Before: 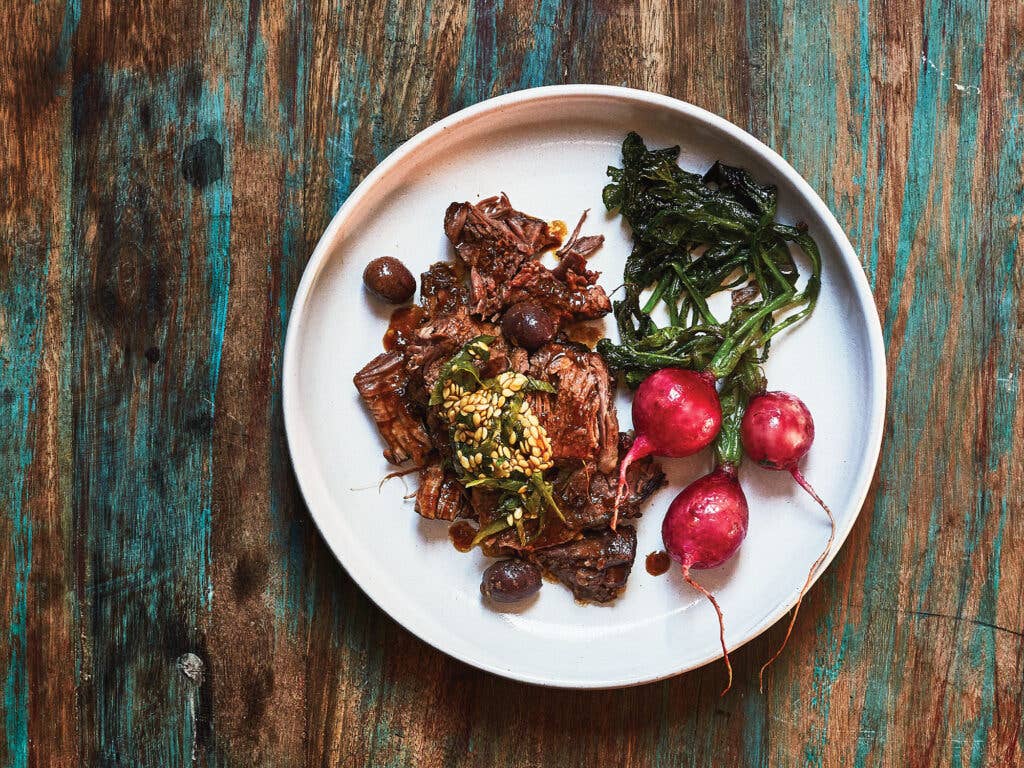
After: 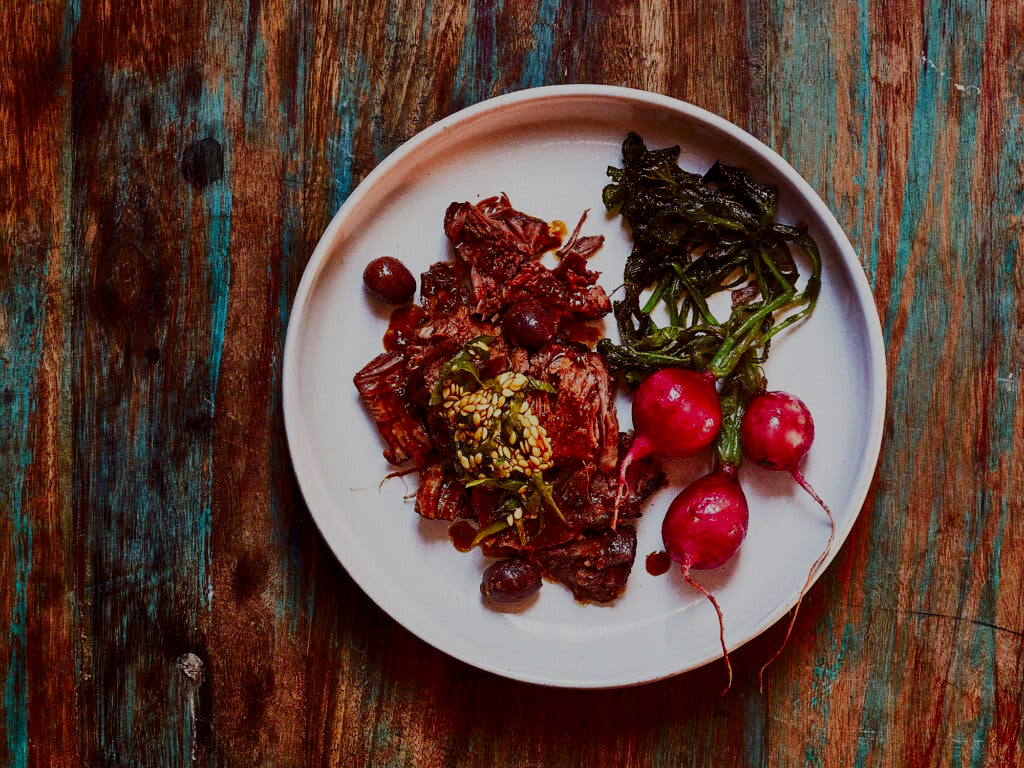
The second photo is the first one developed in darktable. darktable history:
rgb levels: mode RGB, independent channels, levels [[0, 0.474, 1], [0, 0.5, 1], [0, 0.5, 1]]
contrast brightness saturation: brightness -0.25, saturation 0.2
filmic rgb: black relative exposure -7.65 EV, white relative exposure 4.56 EV, hardness 3.61
